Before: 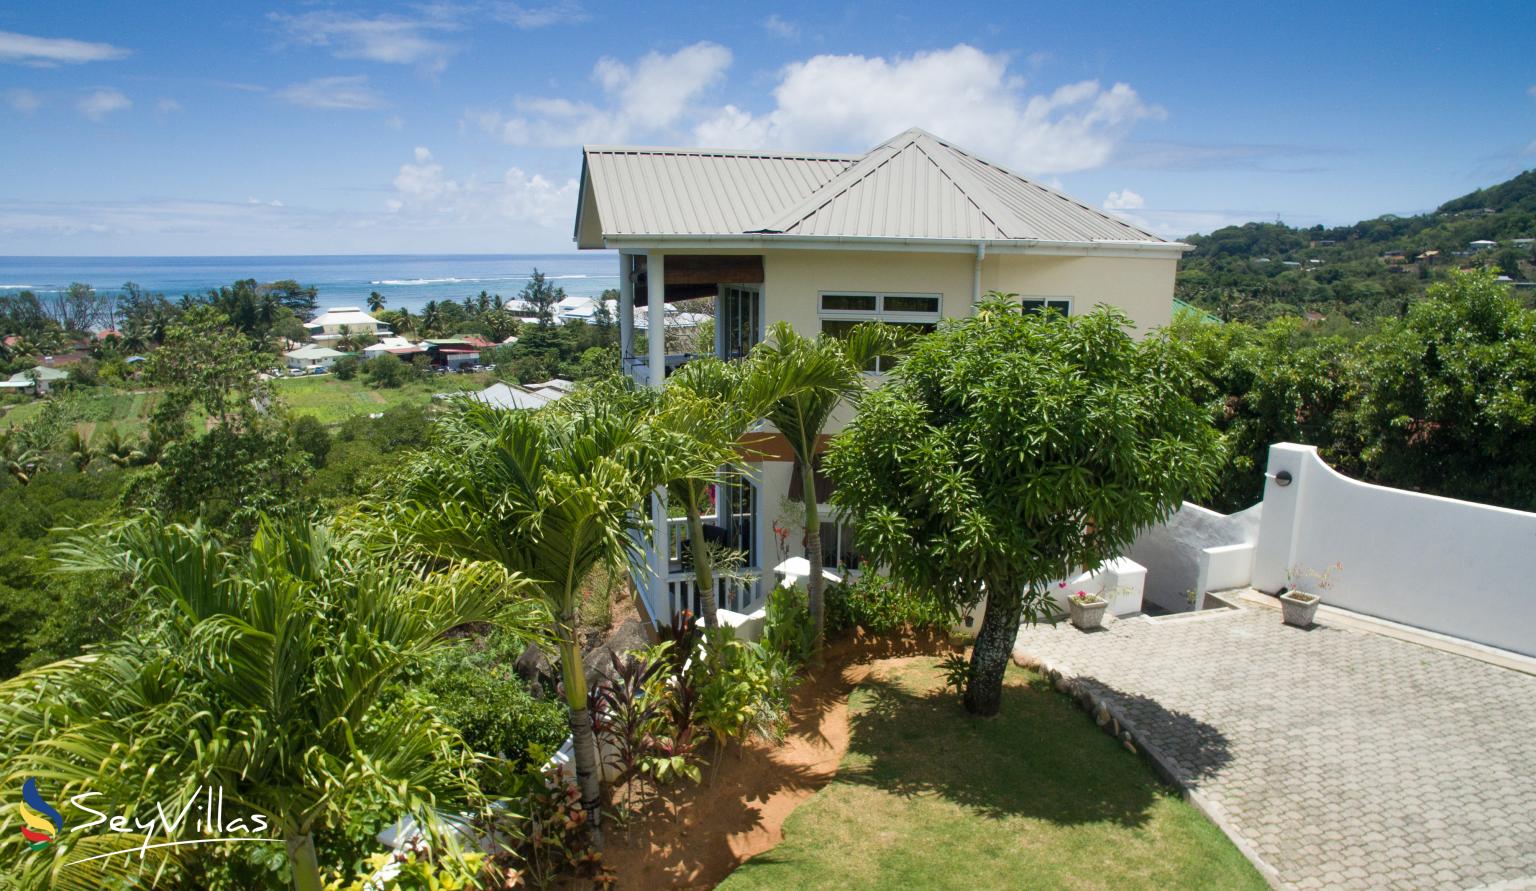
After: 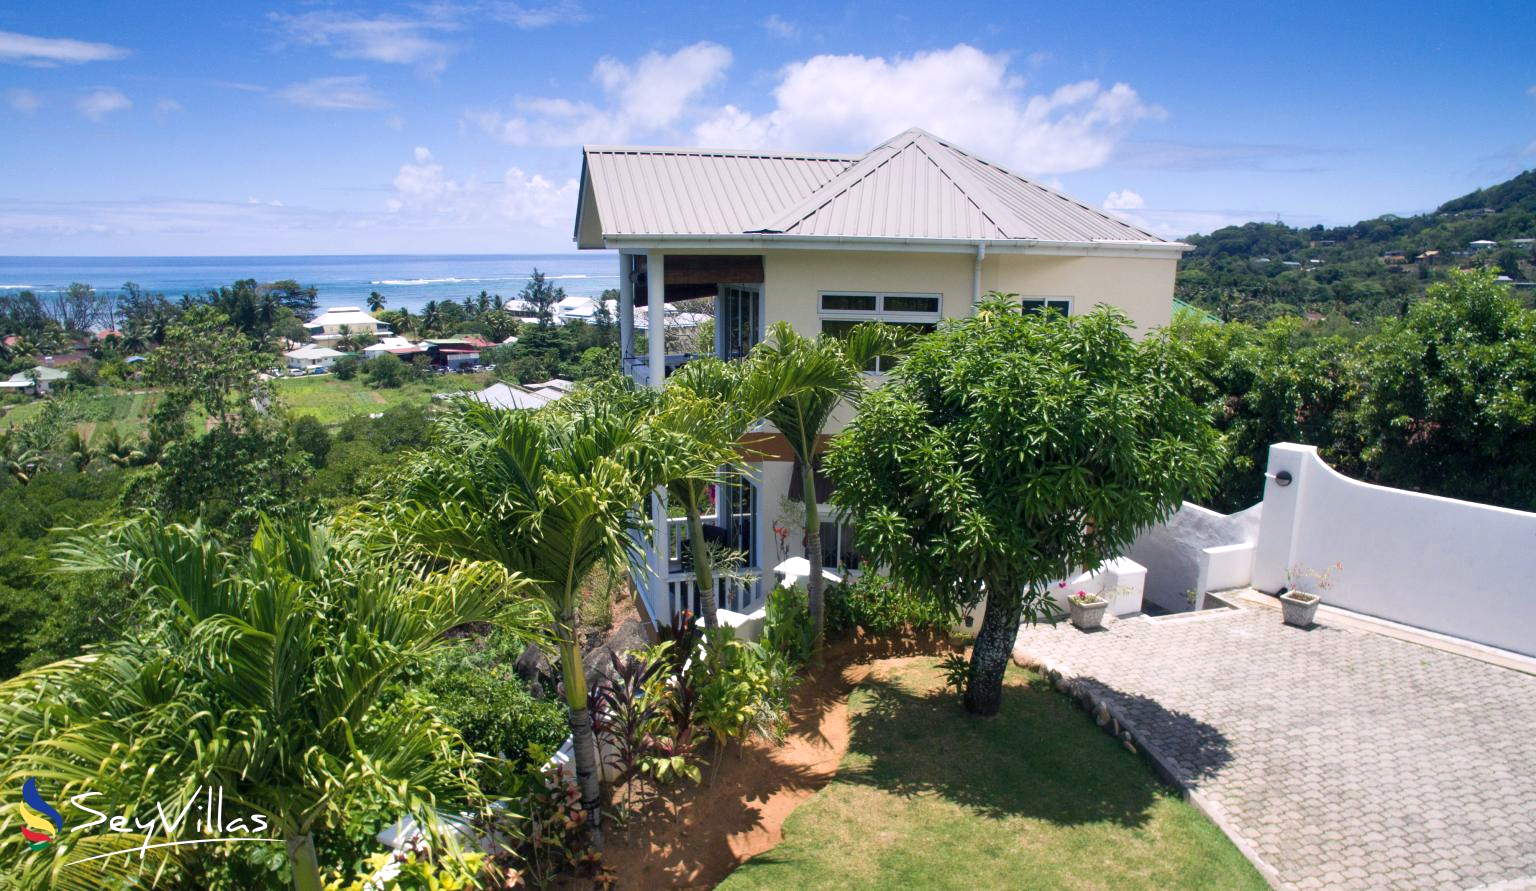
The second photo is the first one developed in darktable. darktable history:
color balance rgb: shadows lift › luminance -21.969%, shadows lift › chroma 6.548%, shadows lift › hue 271.99°, power › chroma 1.003%, power › hue 256.47°, highlights gain › chroma 1.535%, highlights gain › hue 309°, perceptual saturation grading › global saturation 0.362%, perceptual brilliance grading › global brilliance 9.542%, global vibrance 10.178%, saturation formula JzAzBz (2021)
